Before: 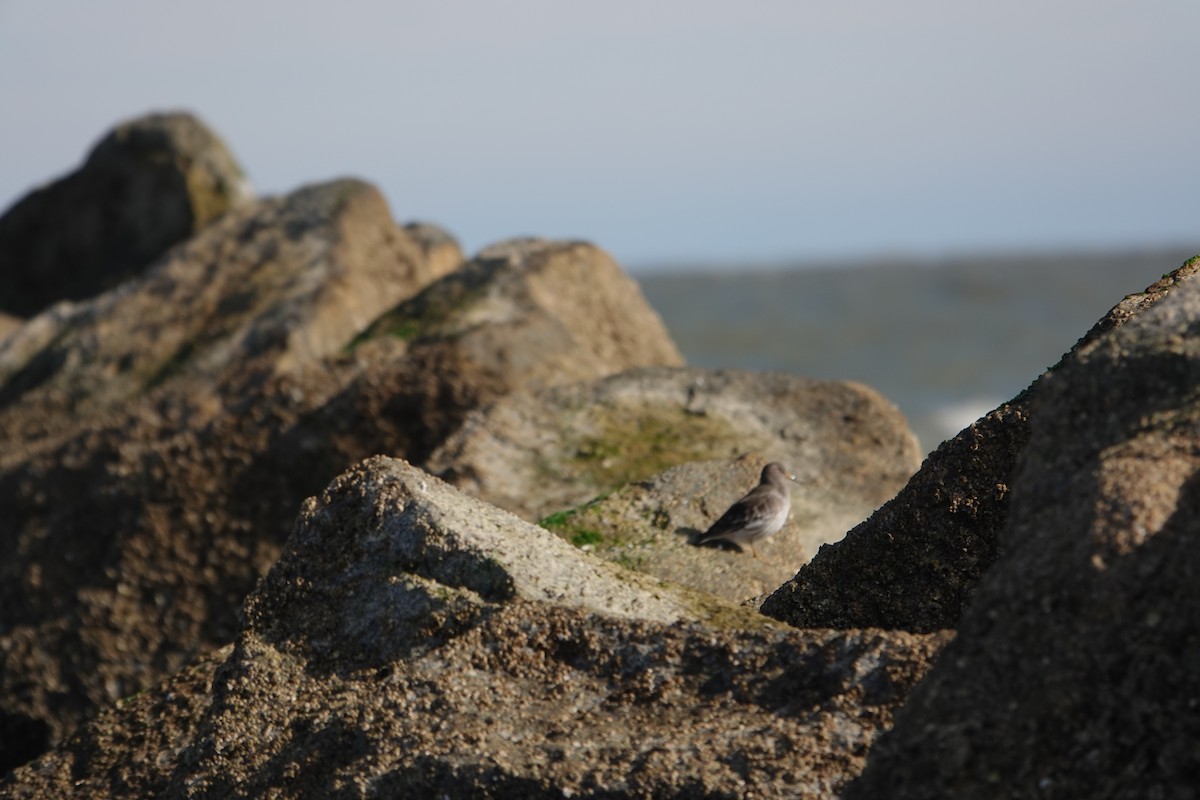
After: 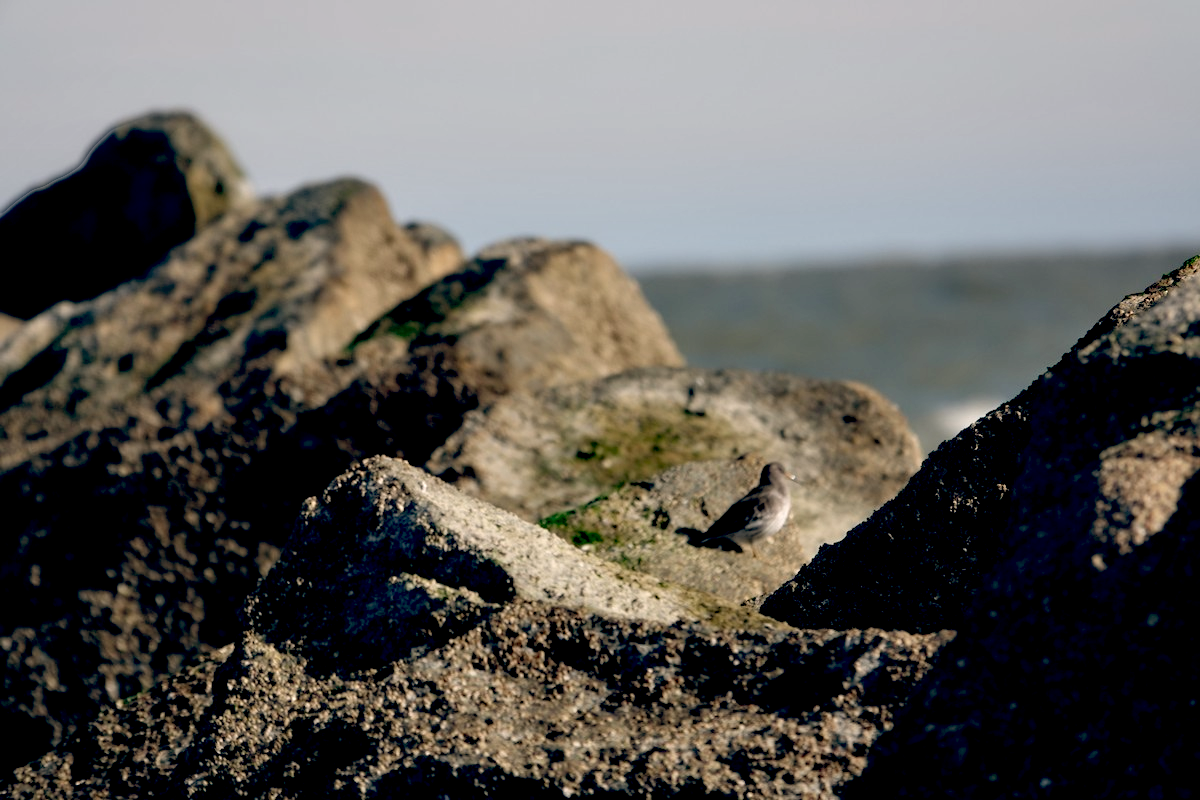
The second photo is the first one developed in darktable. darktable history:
color balance: lift [0.975, 0.993, 1, 1.015], gamma [1.1, 1, 1, 0.945], gain [1, 1.04, 1, 0.95]
color correction: saturation 0.98
tone equalizer: on, module defaults
contrast equalizer: y [[0.586, 0.584, 0.576, 0.565, 0.552, 0.539], [0.5 ×6], [0.97, 0.959, 0.919, 0.859, 0.789, 0.717], [0 ×6], [0 ×6]]
